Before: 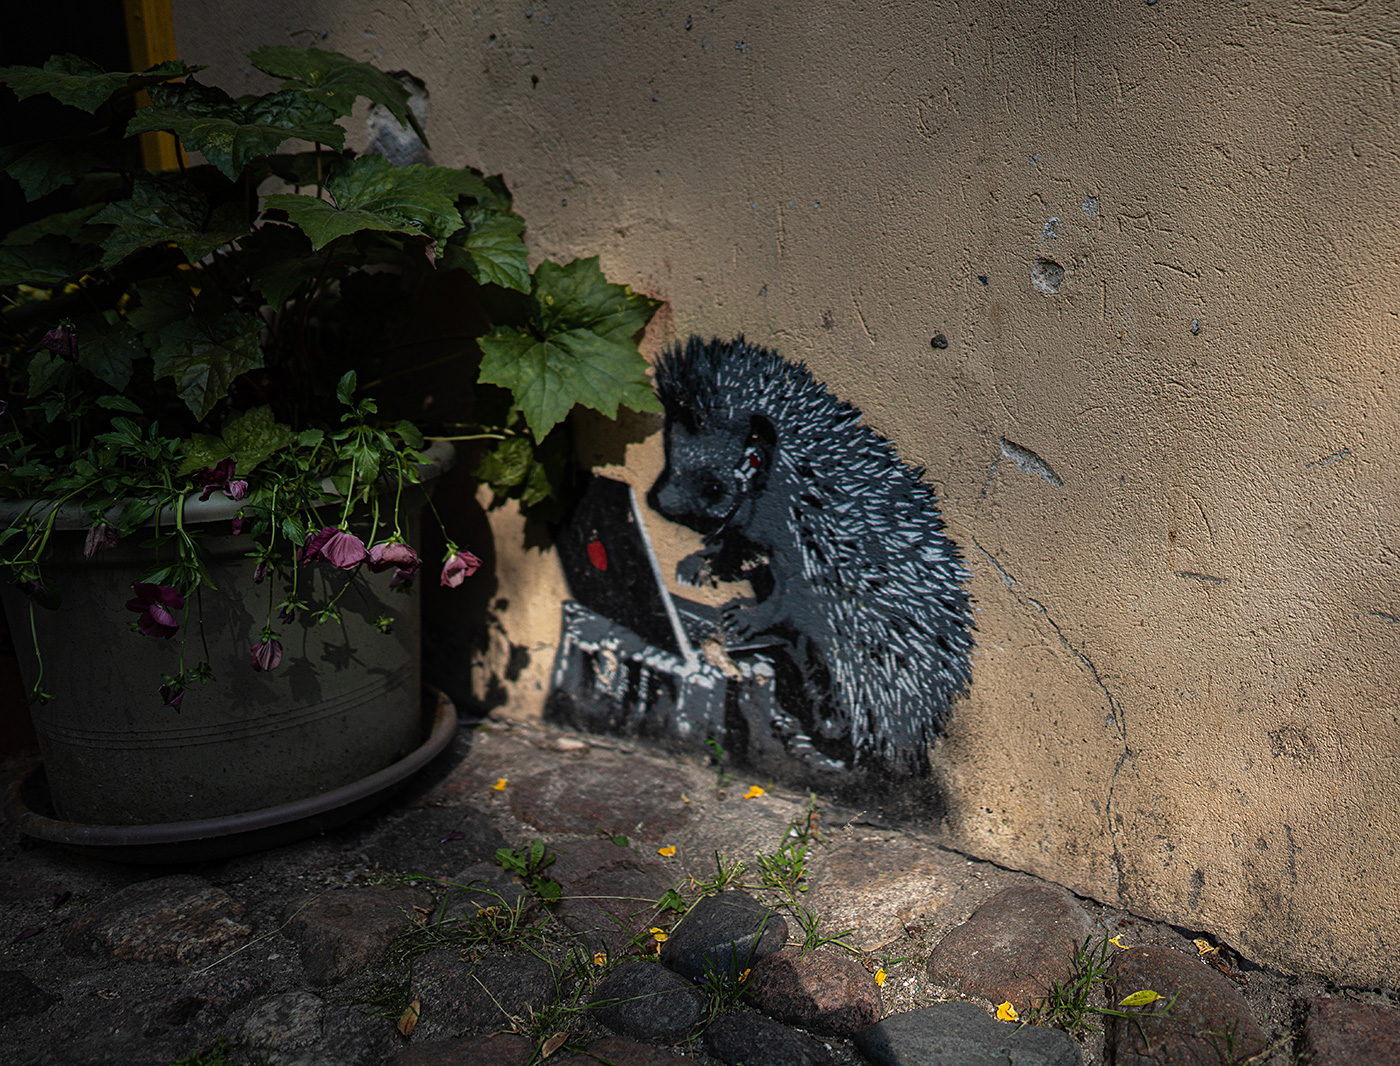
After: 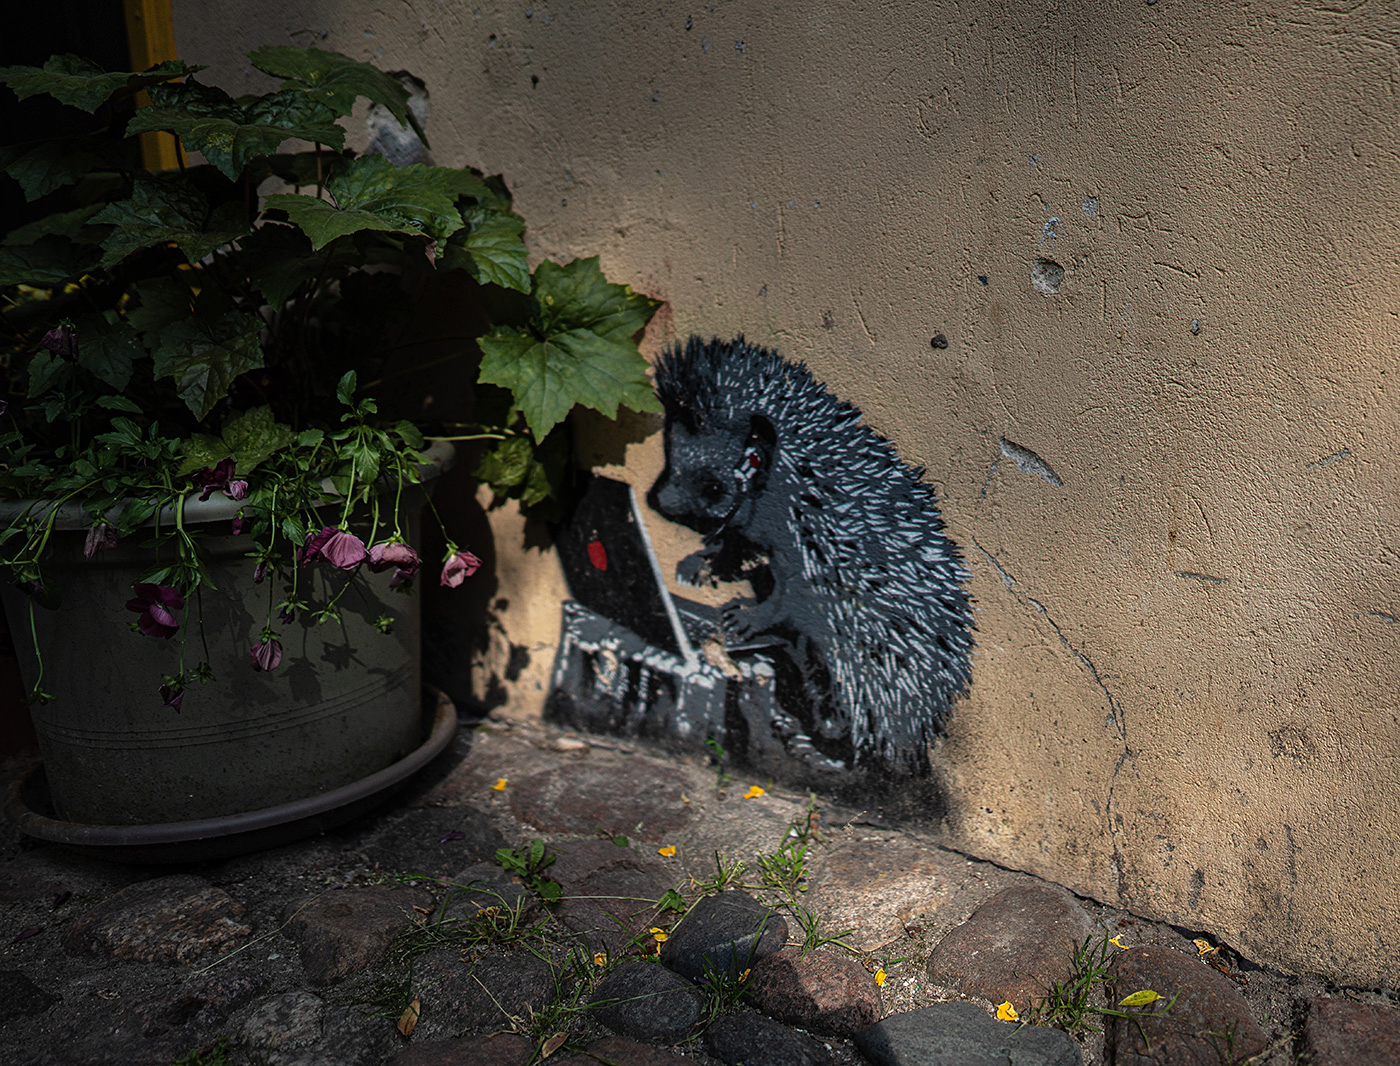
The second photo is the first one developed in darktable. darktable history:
shadows and highlights: shadows 20.93, highlights -82.01, soften with gaussian
